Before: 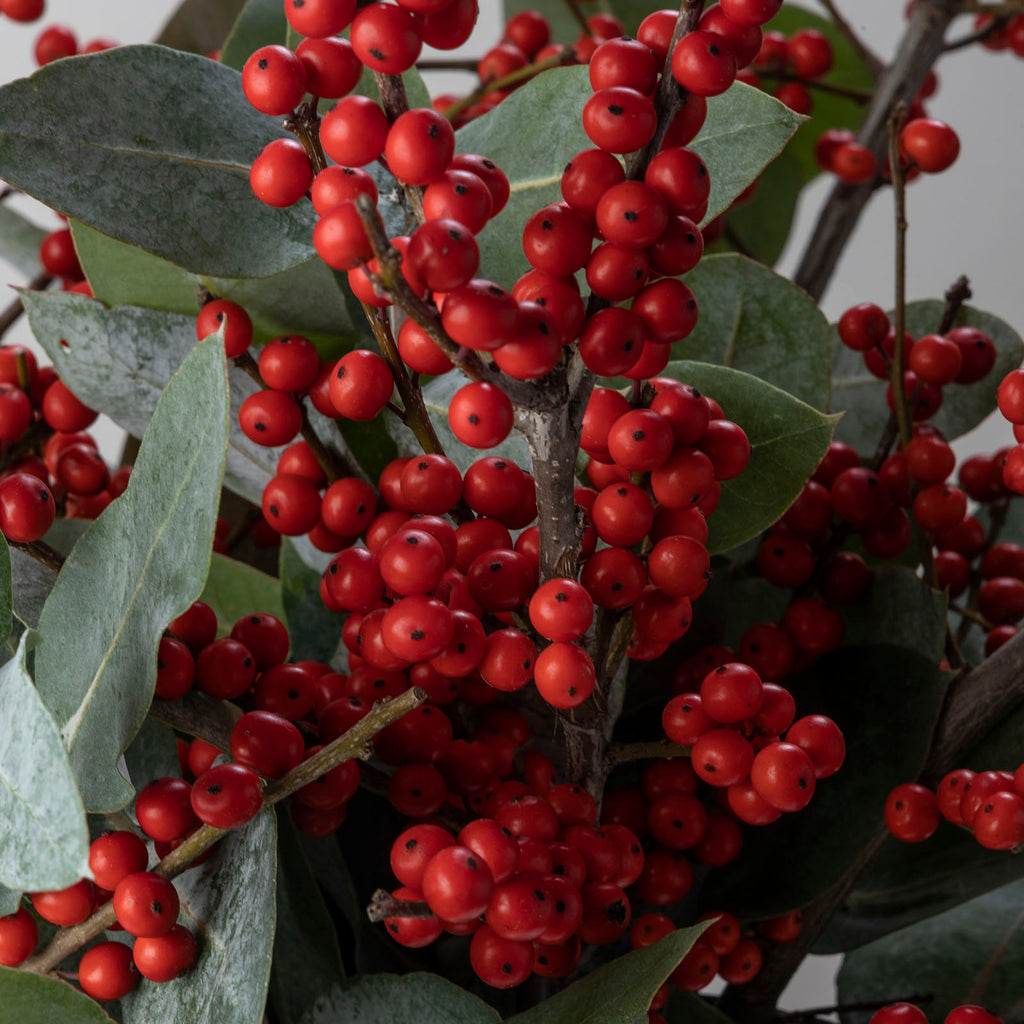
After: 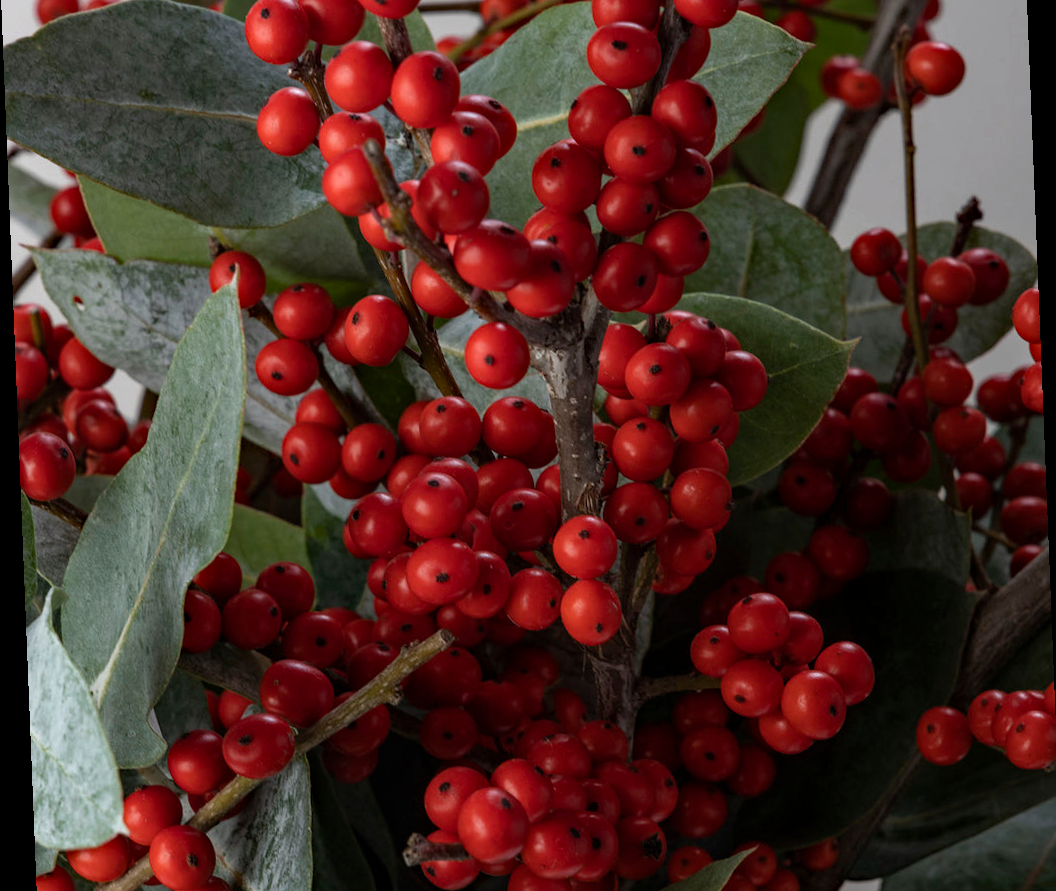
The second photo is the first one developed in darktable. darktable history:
rotate and perspective: rotation -2.29°, automatic cropping off
haze removal: compatibility mode true, adaptive false
crop: top 7.625%, bottom 8.027%
